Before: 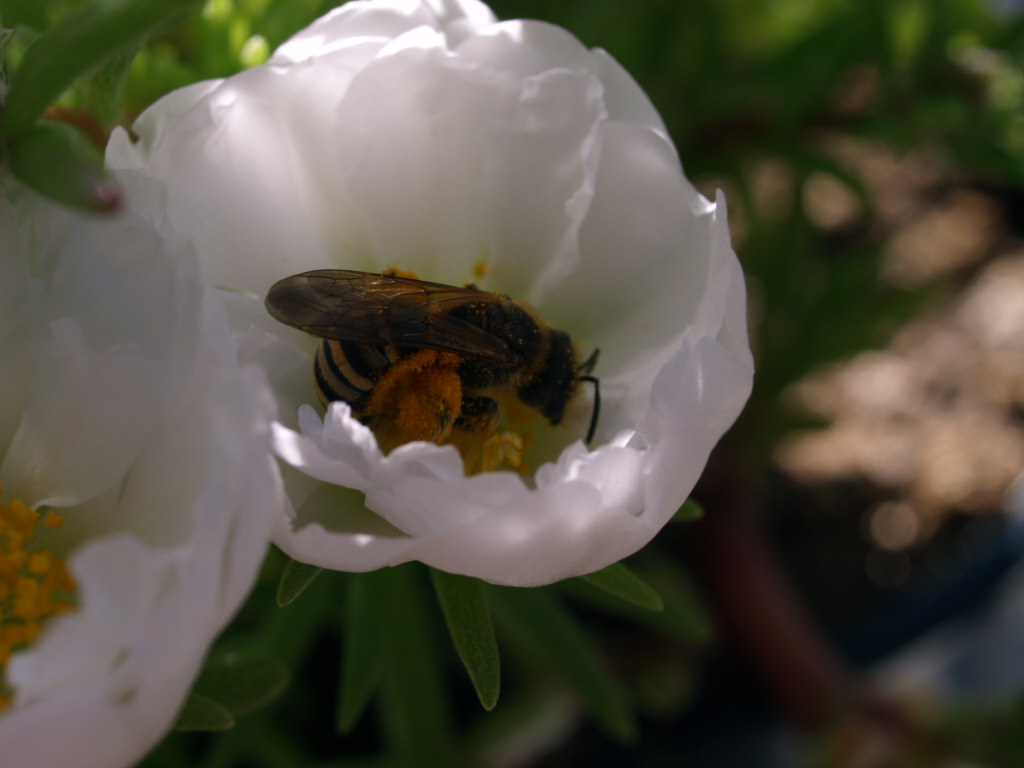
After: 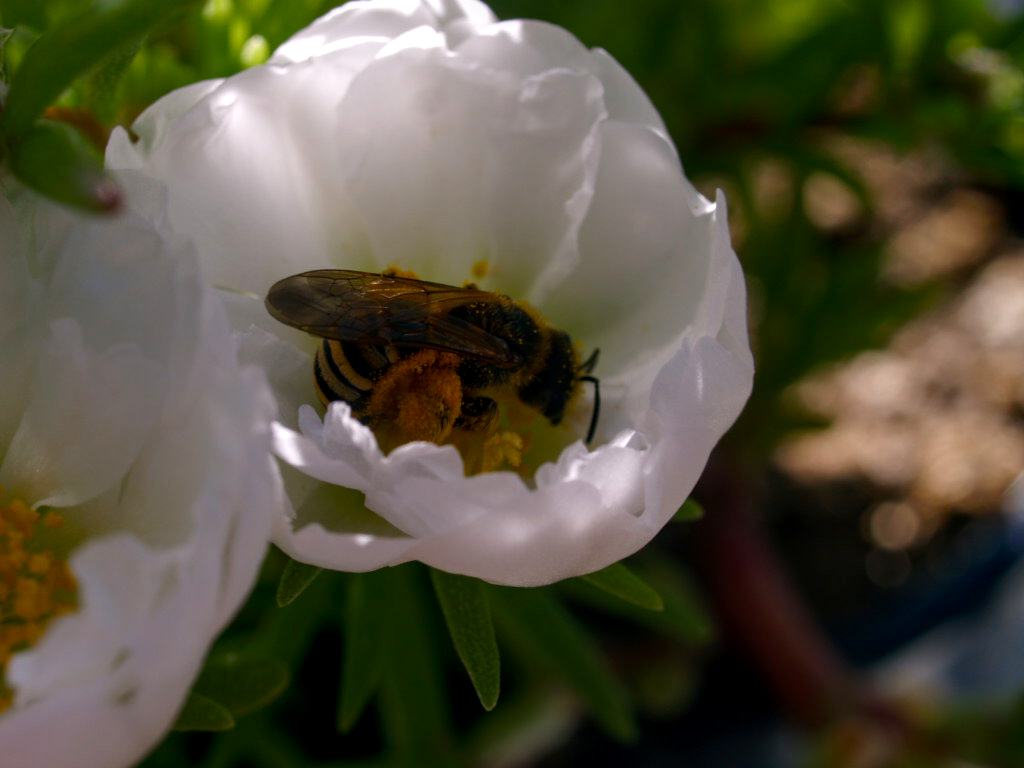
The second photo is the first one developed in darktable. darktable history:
color balance rgb: perceptual saturation grading › global saturation 20.041%, perceptual saturation grading › highlights -19.863%, perceptual saturation grading › shadows 29.938%, global vibrance 2.559%
tone equalizer: mask exposure compensation -0.502 EV
local contrast: on, module defaults
